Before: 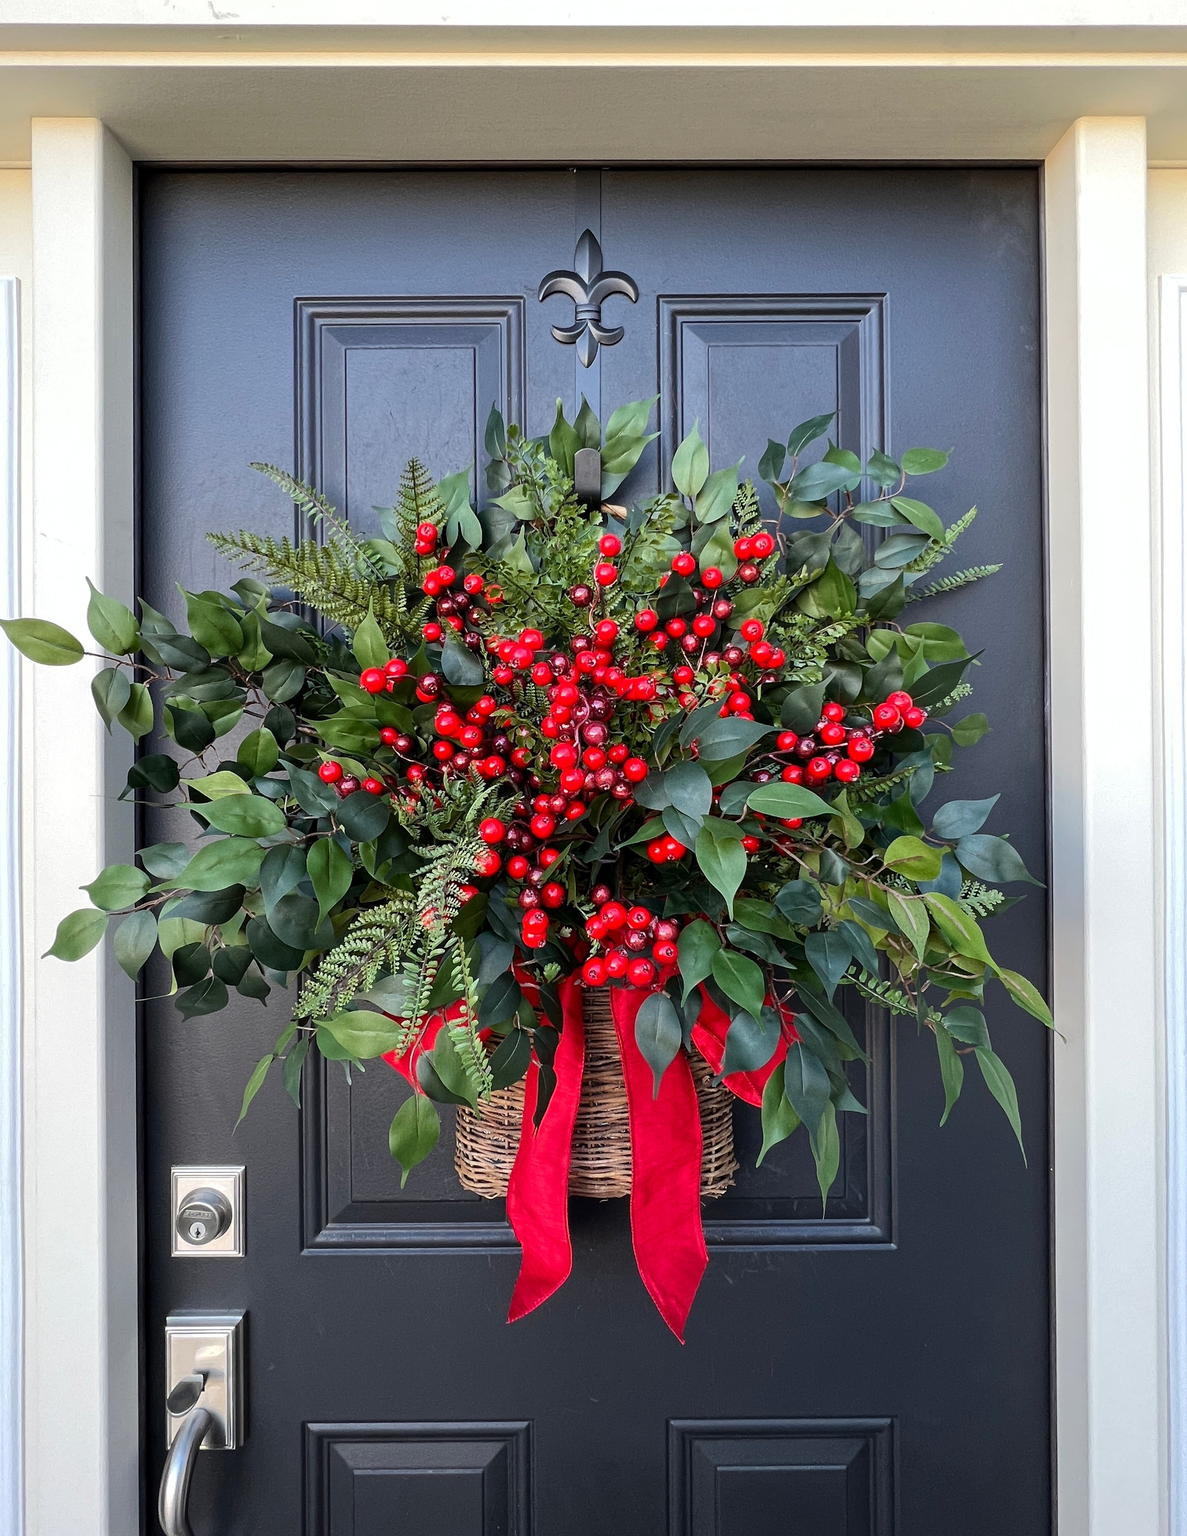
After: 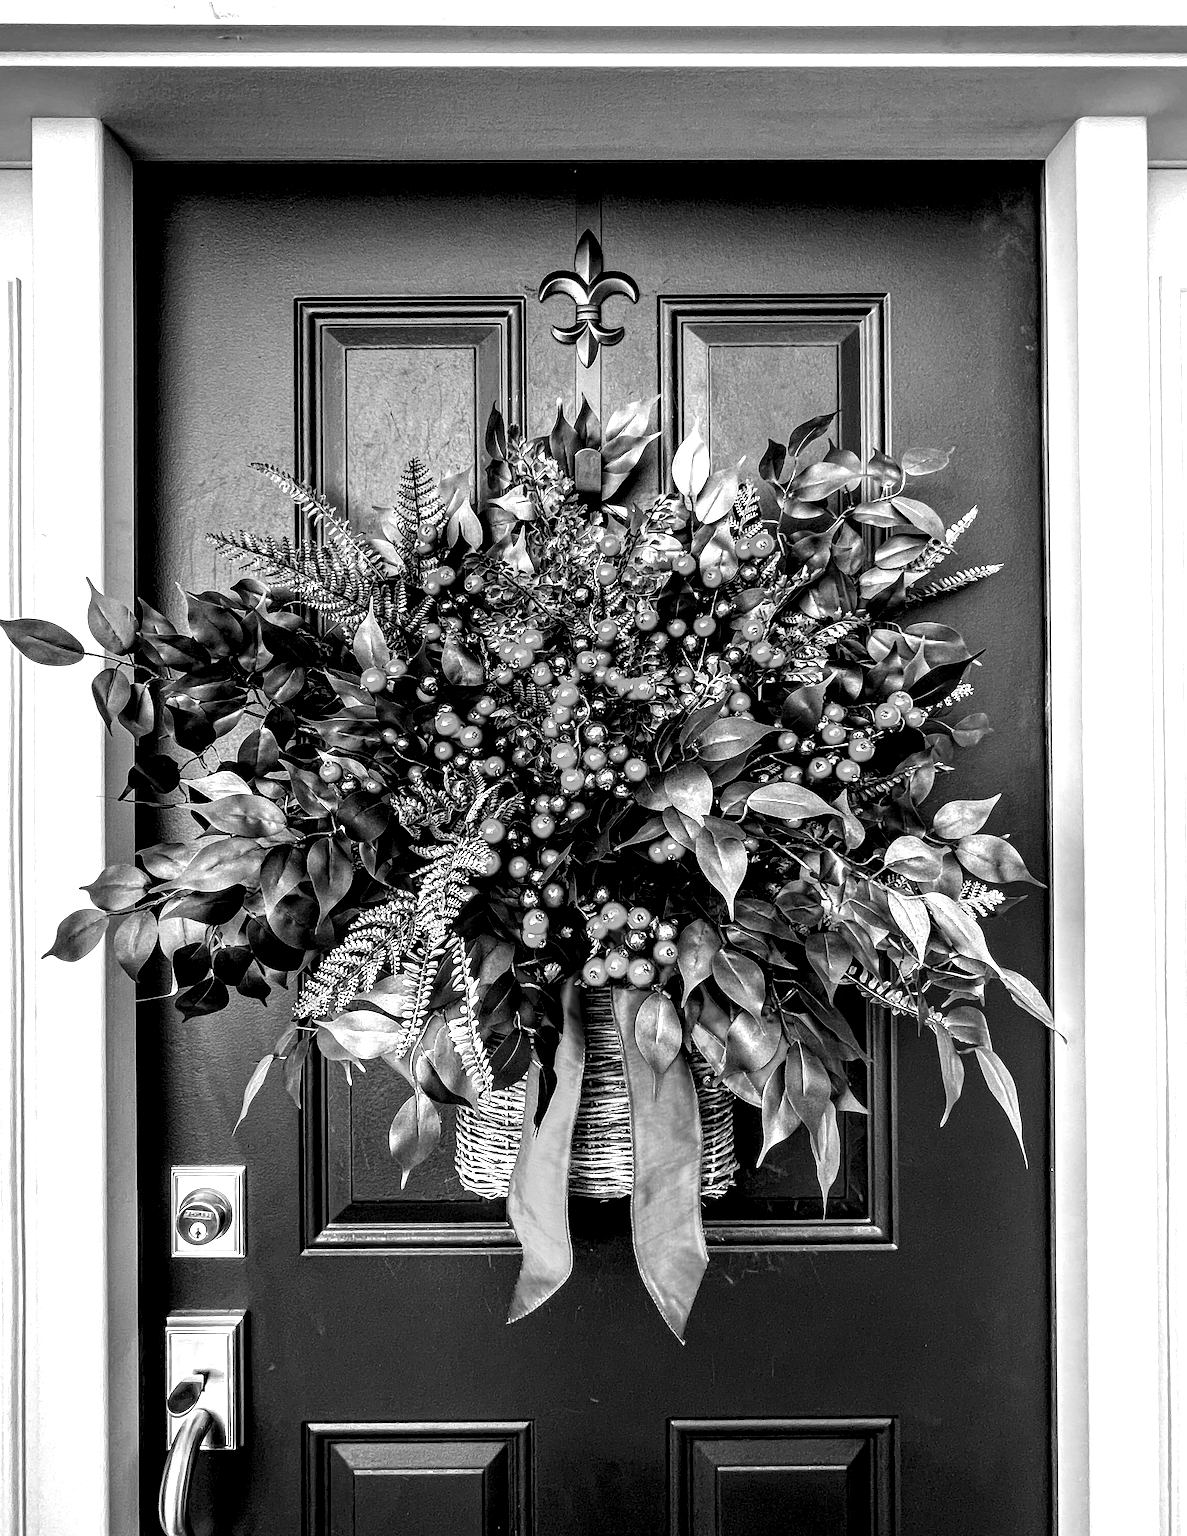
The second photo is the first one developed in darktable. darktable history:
local contrast: highlights 115%, shadows 42%, detail 293%
monochrome: a 32, b 64, size 2.3, highlights 1
